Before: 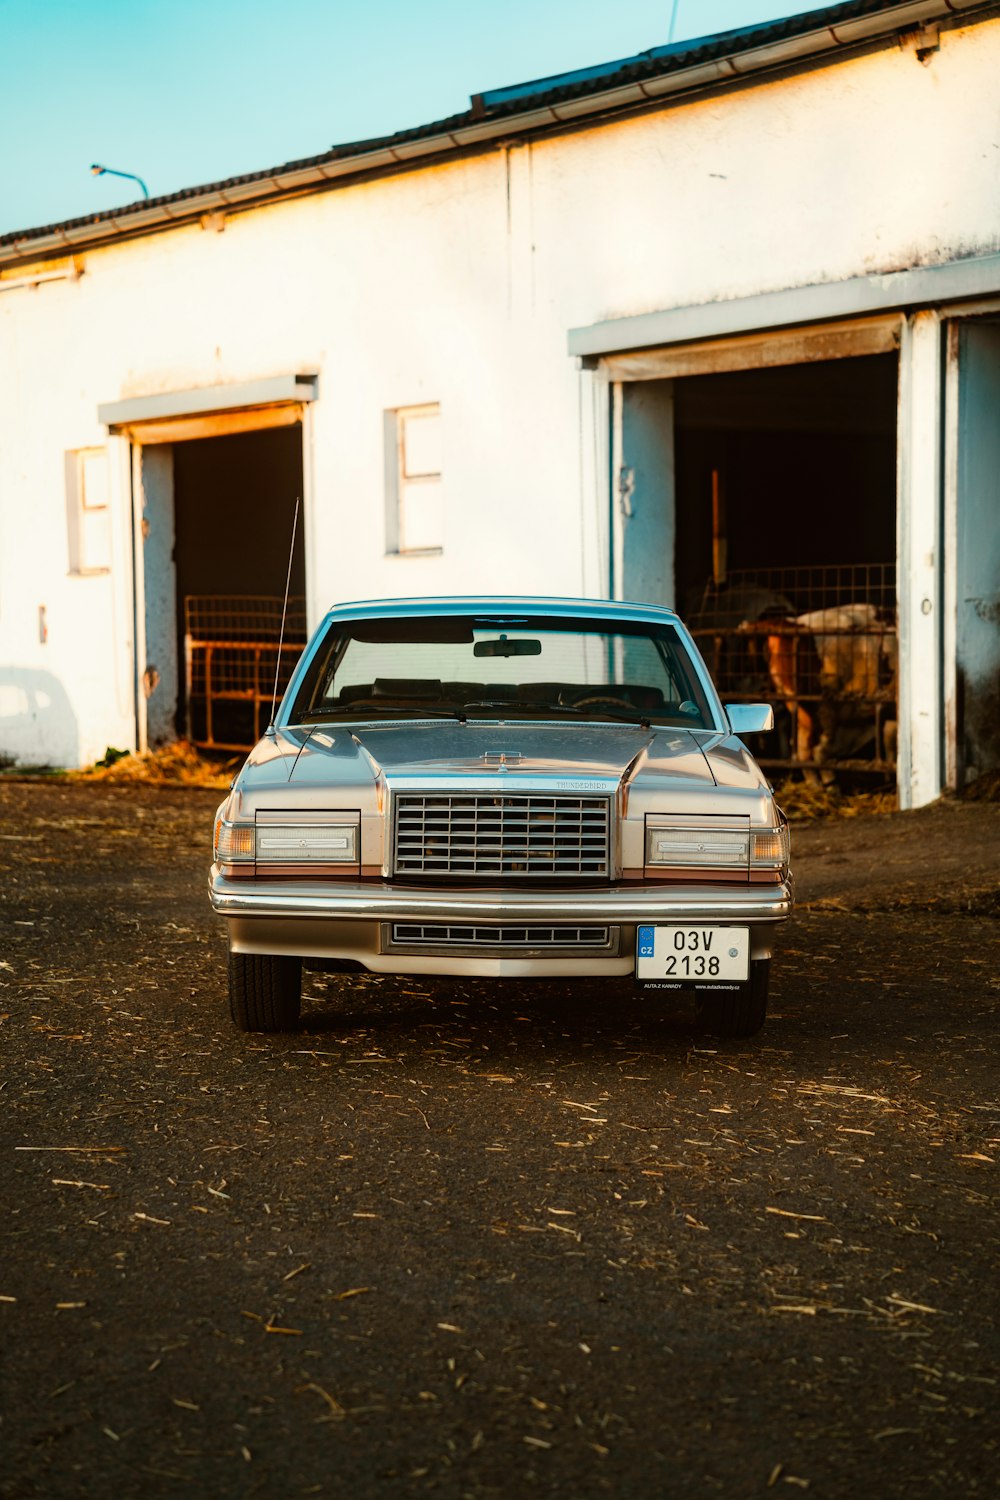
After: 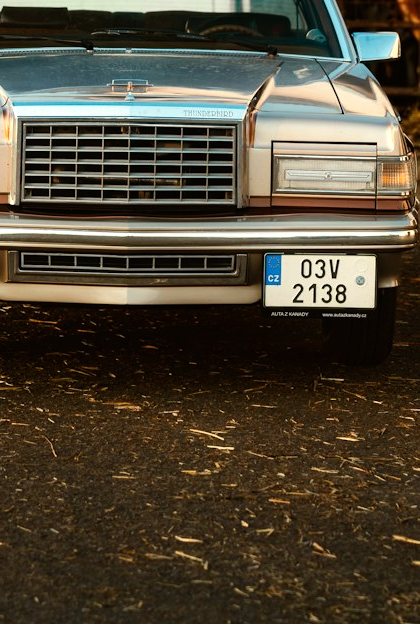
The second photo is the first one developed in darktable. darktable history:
crop: left 37.388%, top 44.831%, right 20.595%, bottom 13.518%
tone equalizer: -8 EV -0.402 EV, -7 EV -0.366 EV, -6 EV -0.341 EV, -5 EV -0.221 EV, -3 EV 0.193 EV, -2 EV 0.345 EV, -1 EV 0.386 EV, +0 EV 0.416 EV, edges refinement/feathering 500, mask exposure compensation -1.57 EV, preserve details no
